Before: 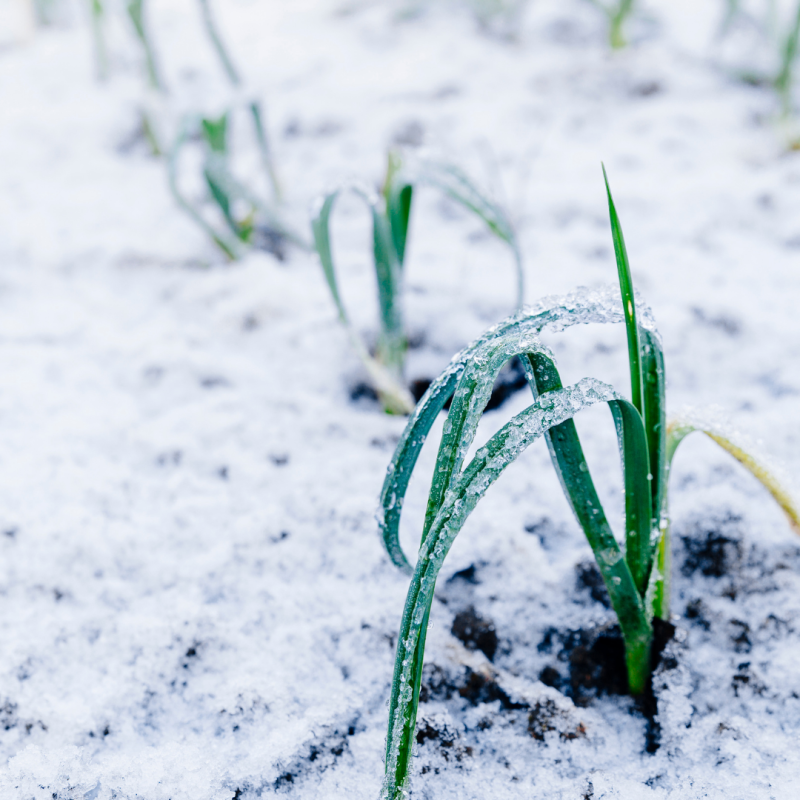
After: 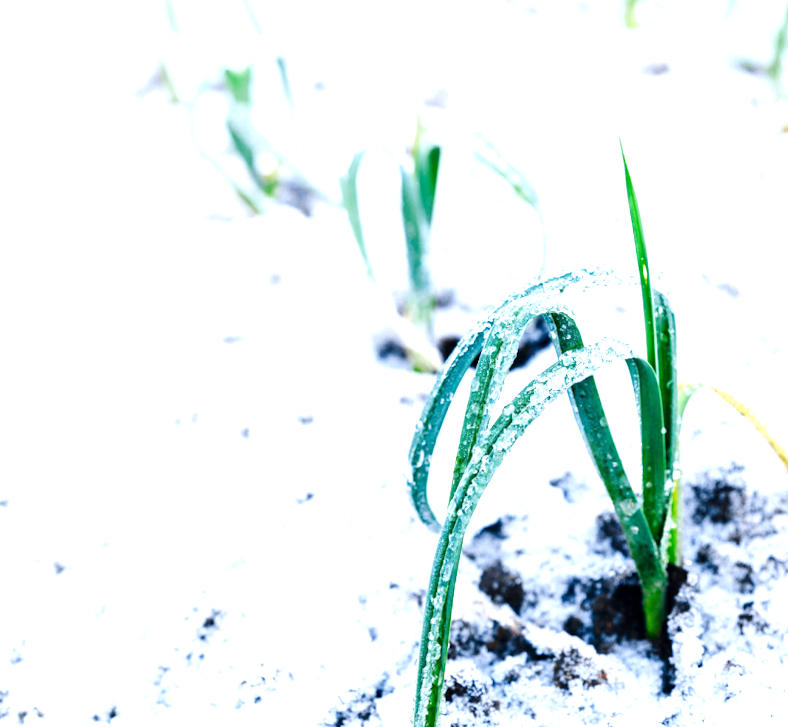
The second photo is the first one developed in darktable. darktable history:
tone equalizer: on, module defaults
exposure: exposure 1 EV, compensate highlight preservation false
rotate and perspective: rotation -0.013°, lens shift (vertical) -0.027, lens shift (horizontal) 0.178, crop left 0.016, crop right 0.989, crop top 0.082, crop bottom 0.918
